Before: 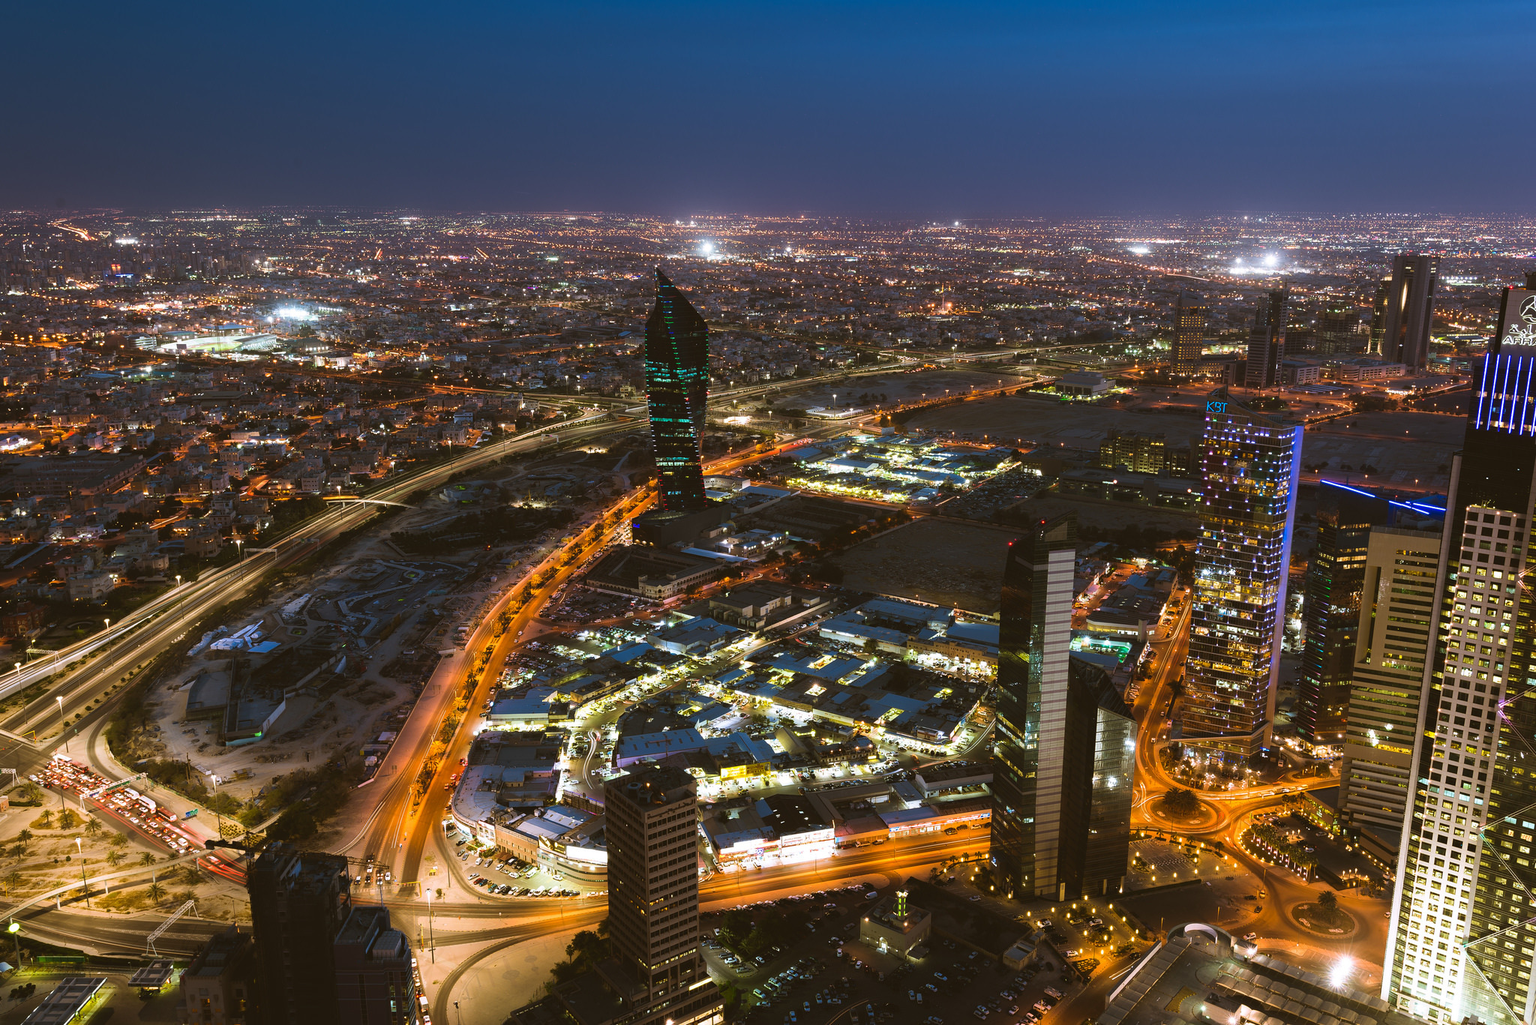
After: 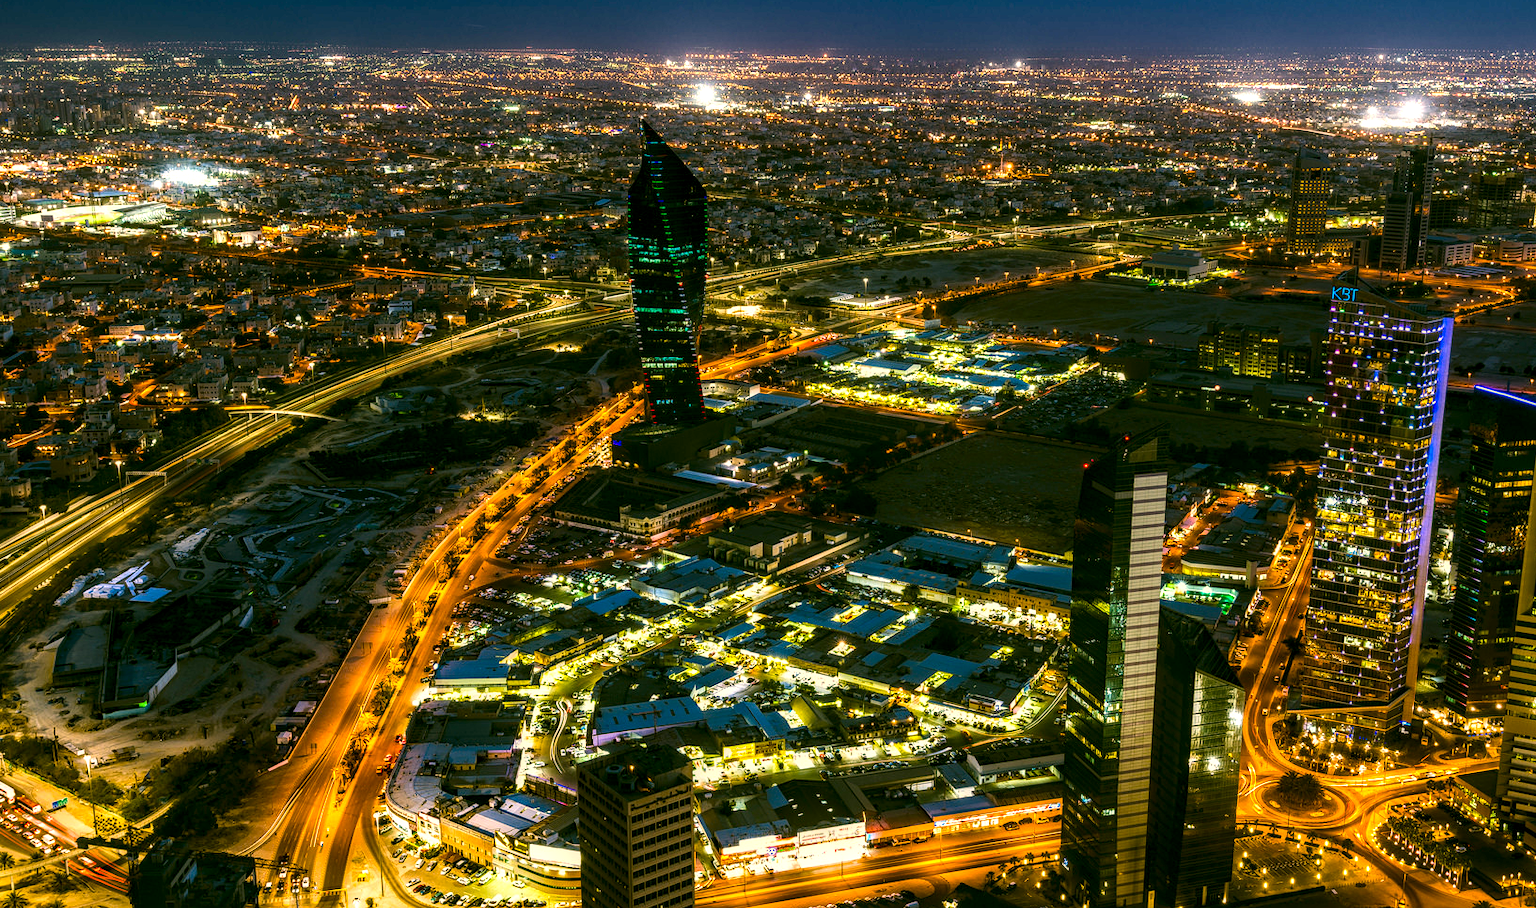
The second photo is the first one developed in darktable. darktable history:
haze removal: compatibility mode true, adaptive false
contrast brightness saturation: contrast 0.145, brightness -0.01, saturation 0.105
color zones: curves: ch1 [(0.25, 0.5) (0.747, 0.71)], mix 32.45%
crop: left 9.416%, top 16.897%, right 10.775%, bottom 12.393%
color balance rgb: linear chroma grading › global chroma 15.427%, perceptual saturation grading › global saturation 14.794%
local contrast: highlights 5%, shadows 4%, detail 182%
color correction: highlights a* 5.32, highlights b* 24.17, shadows a* -15.99, shadows b* 4
